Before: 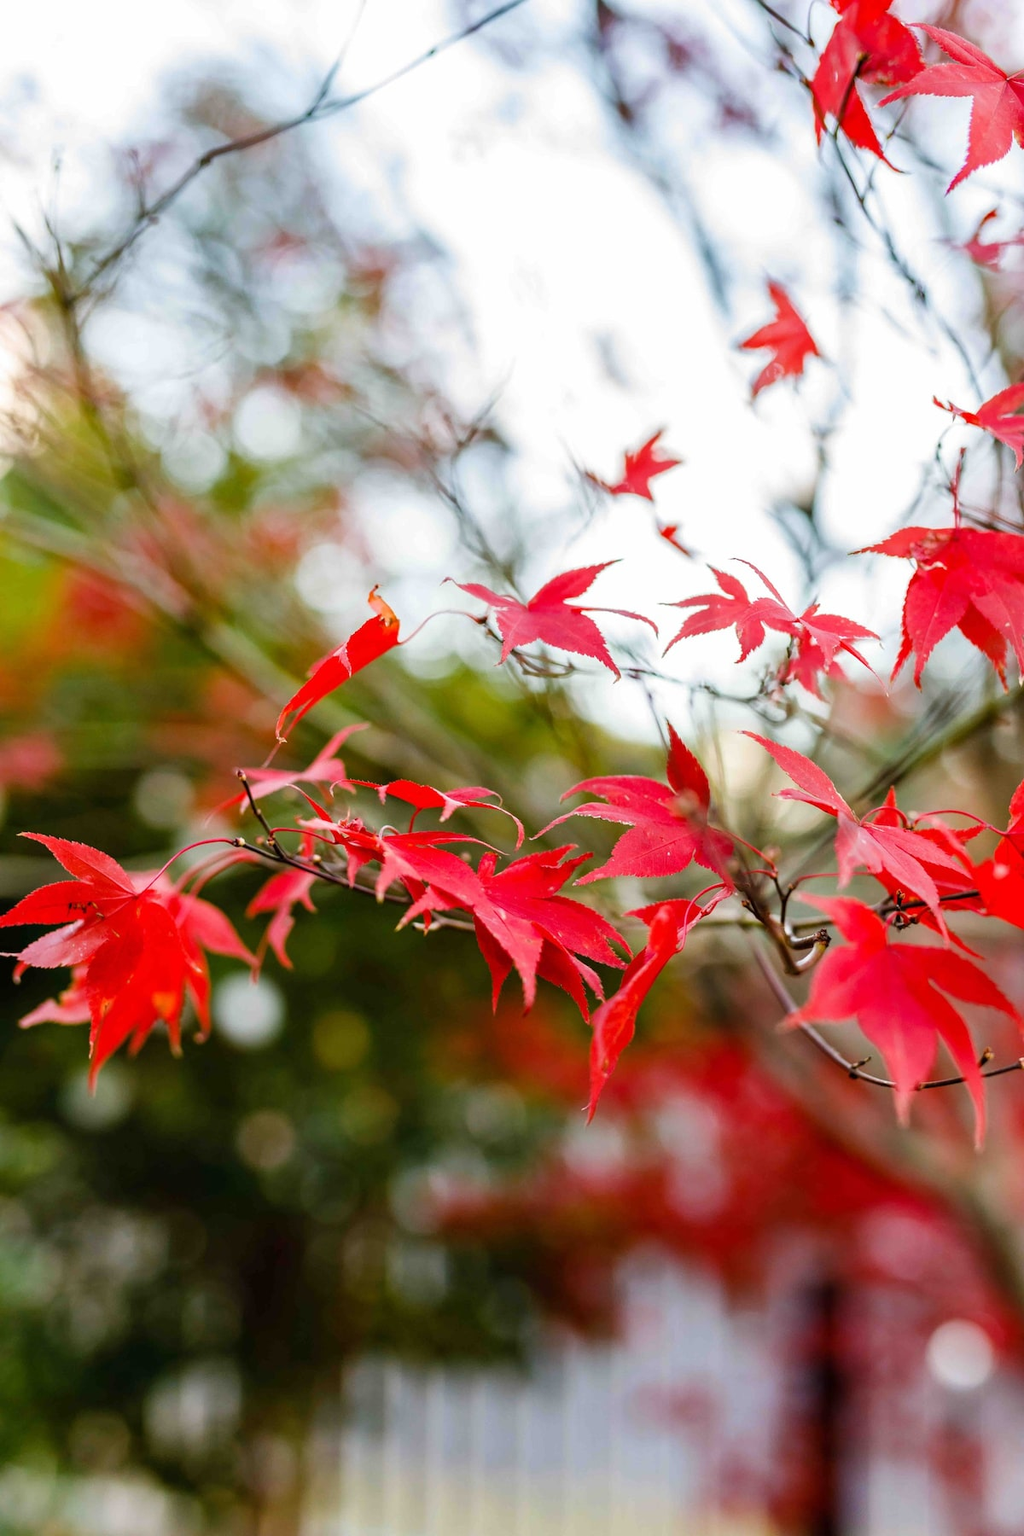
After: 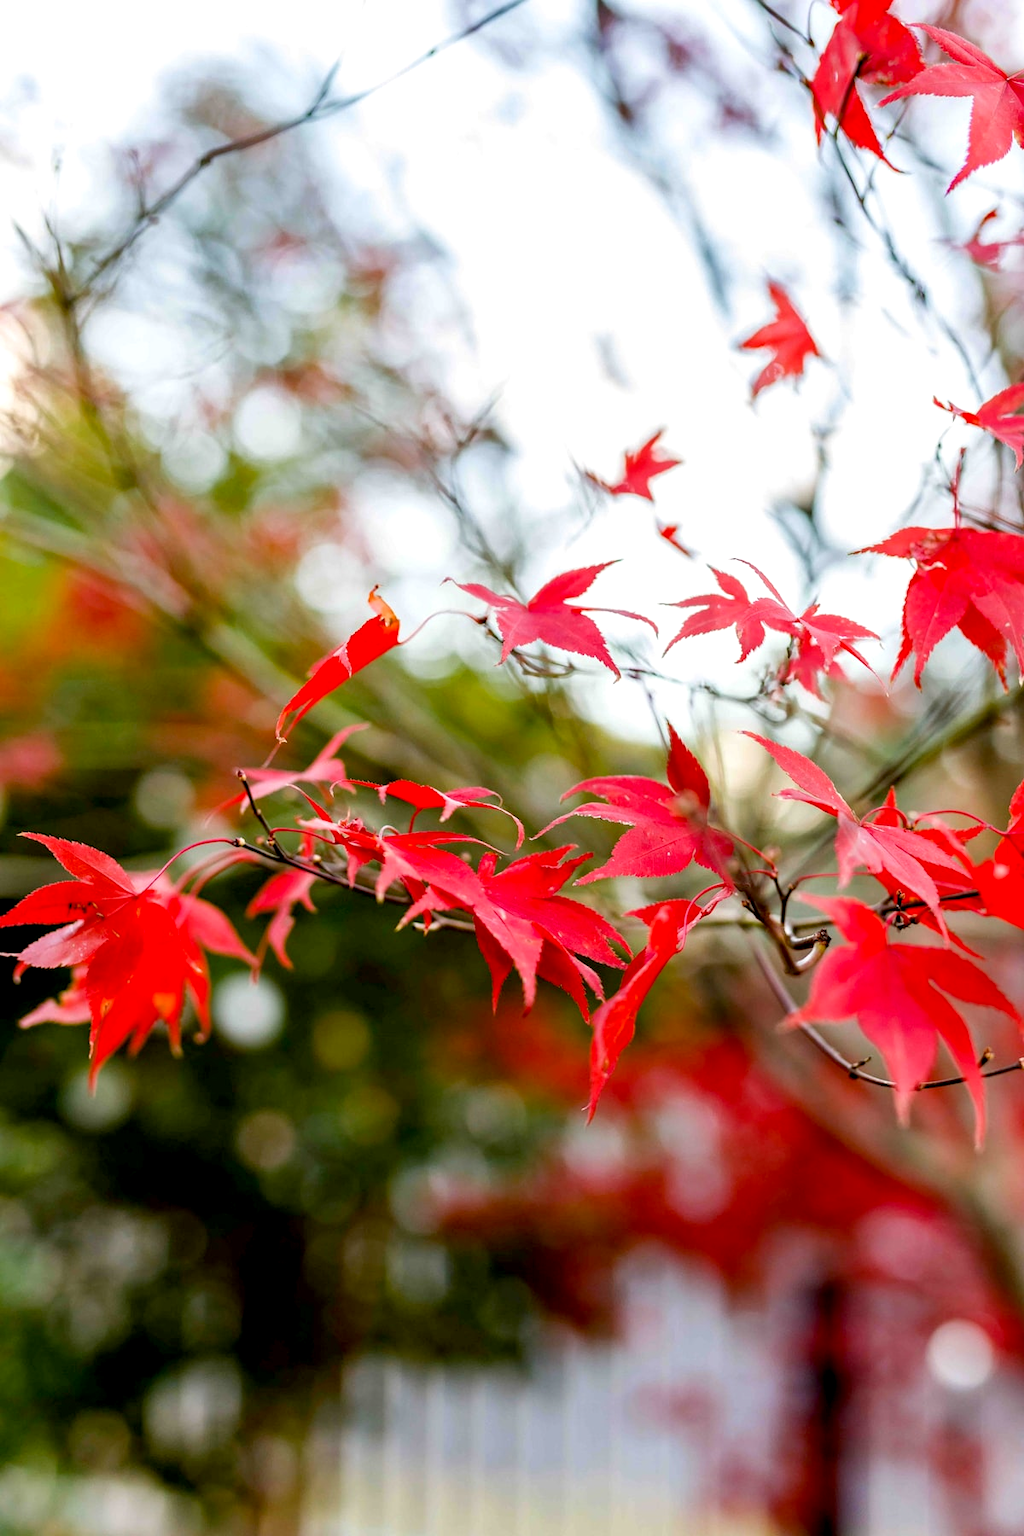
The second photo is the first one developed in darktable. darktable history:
exposure: black level correction 0.007, exposure 0.159 EV, compensate highlight preservation false
